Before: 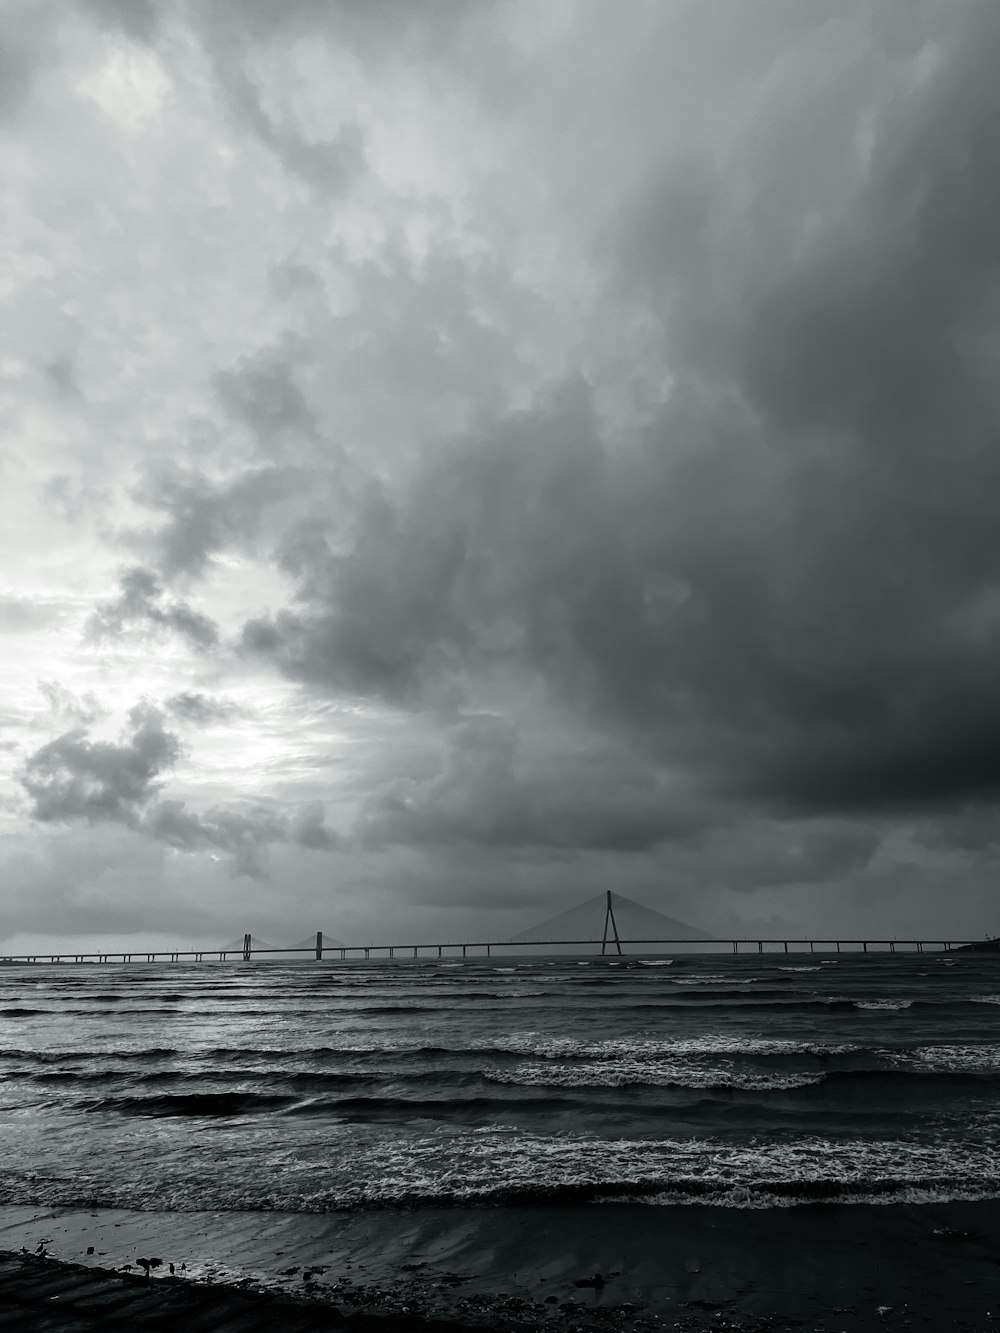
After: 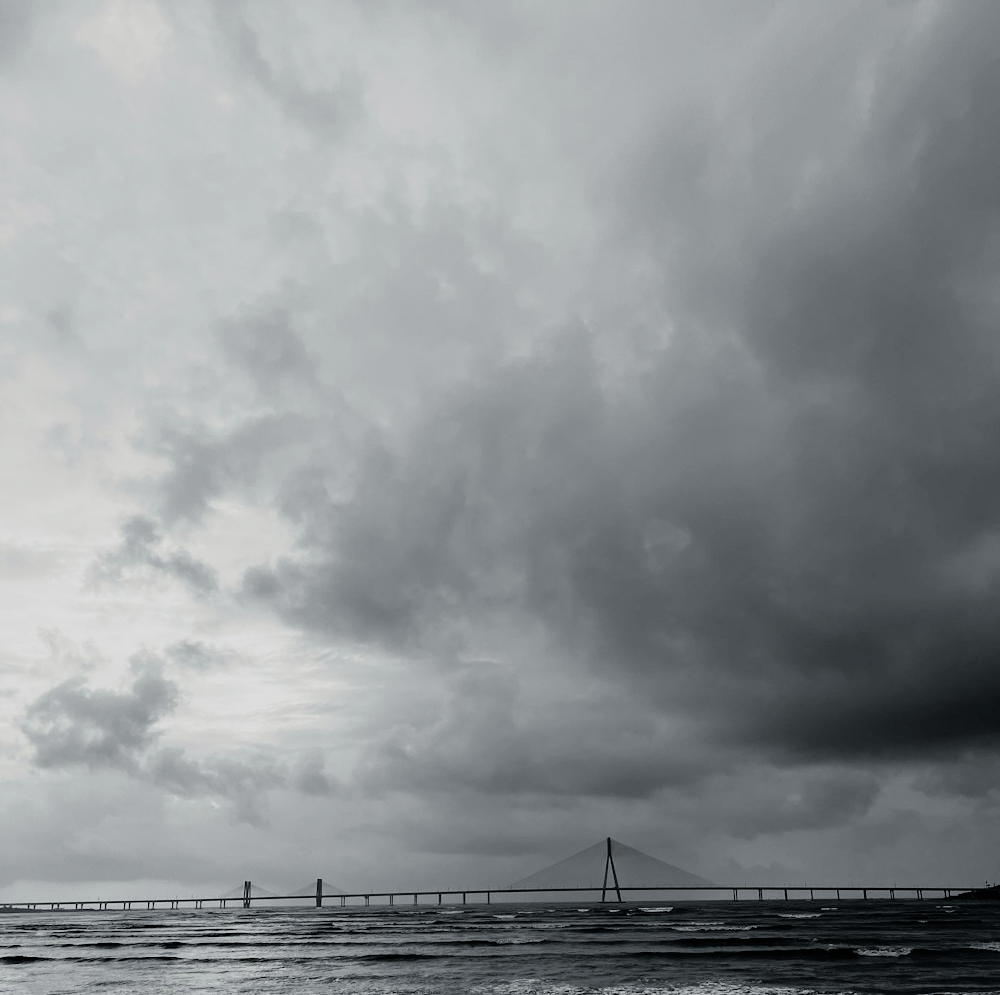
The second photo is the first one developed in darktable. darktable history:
exposure: black level correction 0.001, exposure 0.498 EV, compensate highlight preservation false
filmic rgb: black relative exposure -7.11 EV, white relative exposure 5.38 EV, hardness 3.02
crop: top 4.039%, bottom 21.296%
